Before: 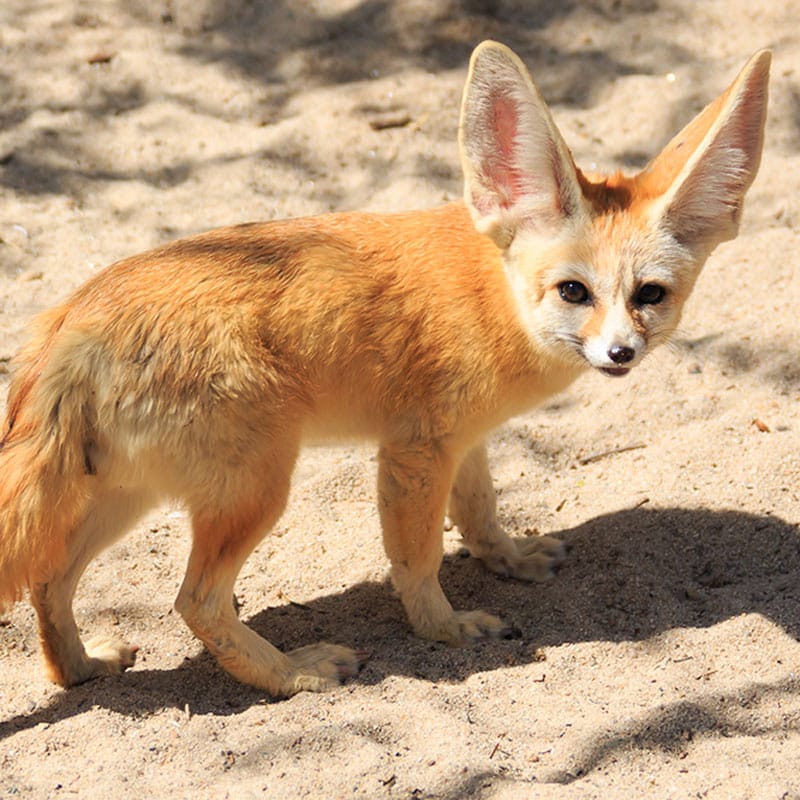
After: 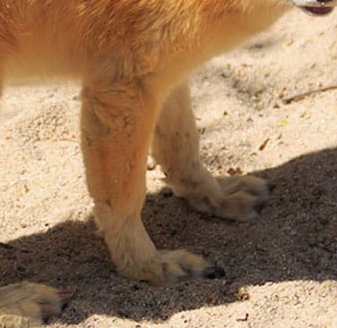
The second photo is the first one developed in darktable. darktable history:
crop: left 37.221%, top 45.169%, right 20.63%, bottom 13.777%
exposure: exposure -0.072 EV, compensate highlight preservation false
